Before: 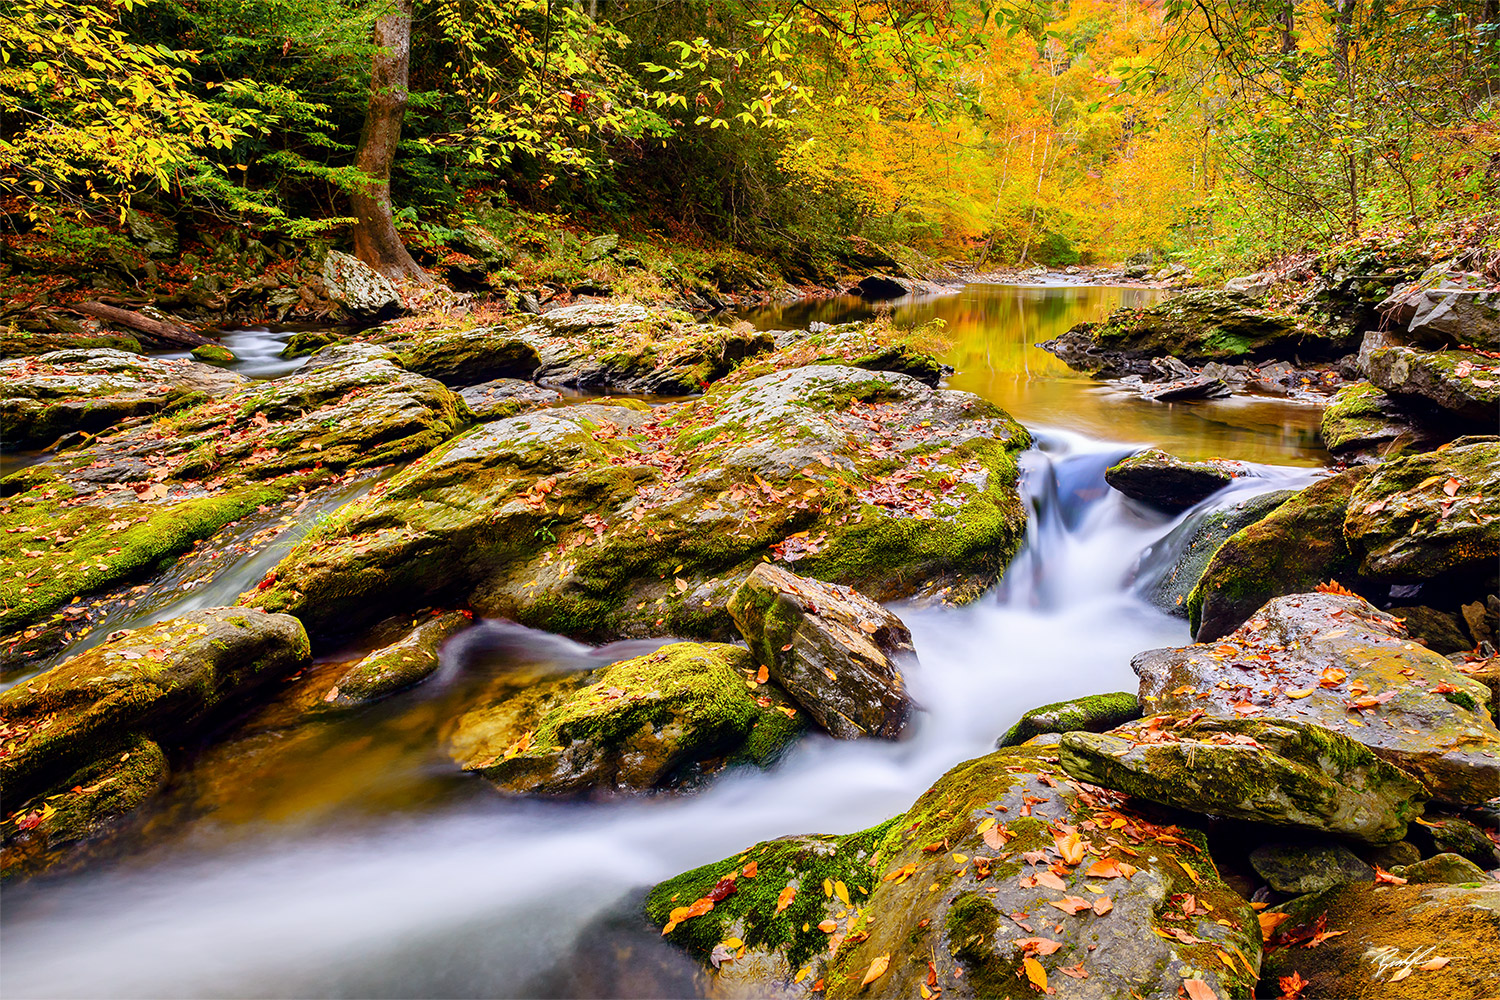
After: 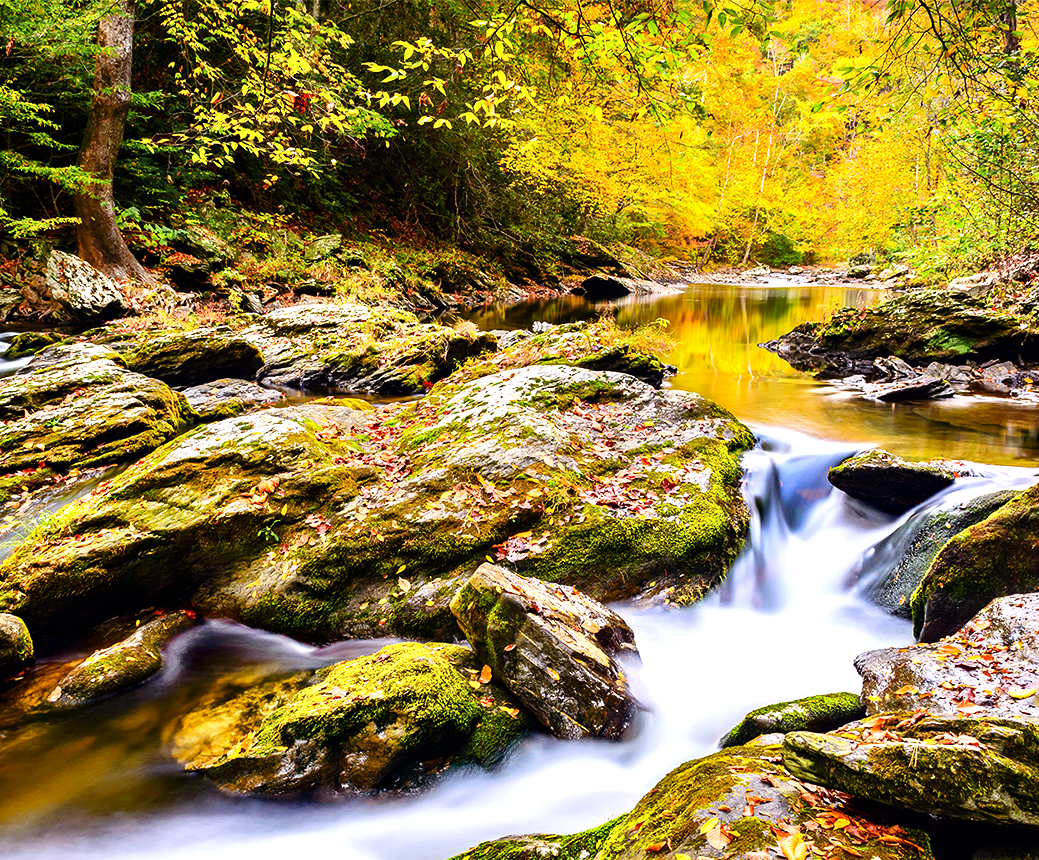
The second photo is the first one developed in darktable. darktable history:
tone equalizer: -8 EV -0.75 EV, -7 EV -0.7 EV, -6 EV -0.6 EV, -5 EV -0.4 EV, -3 EV 0.4 EV, -2 EV 0.6 EV, -1 EV 0.7 EV, +0 EV 0.75 EV, edges refinement/feathering 500, mask exposure compensation -1.57 EV, preserve details no
crop: left 18.479%, right 12.2%, bottom 13.971%
haze removal: adaptive false
